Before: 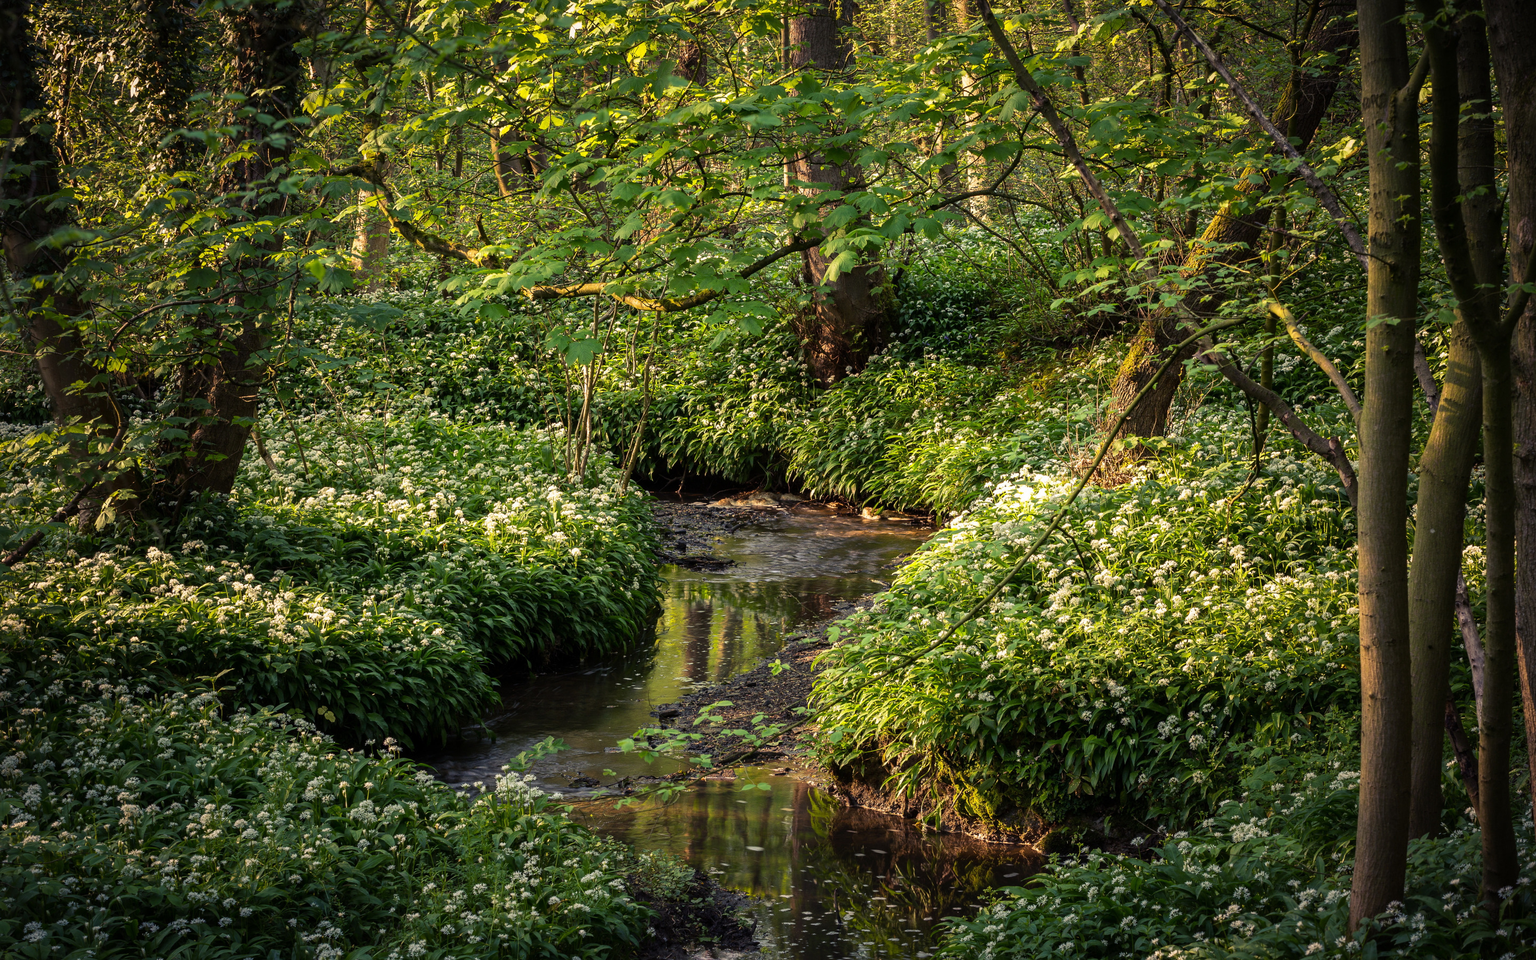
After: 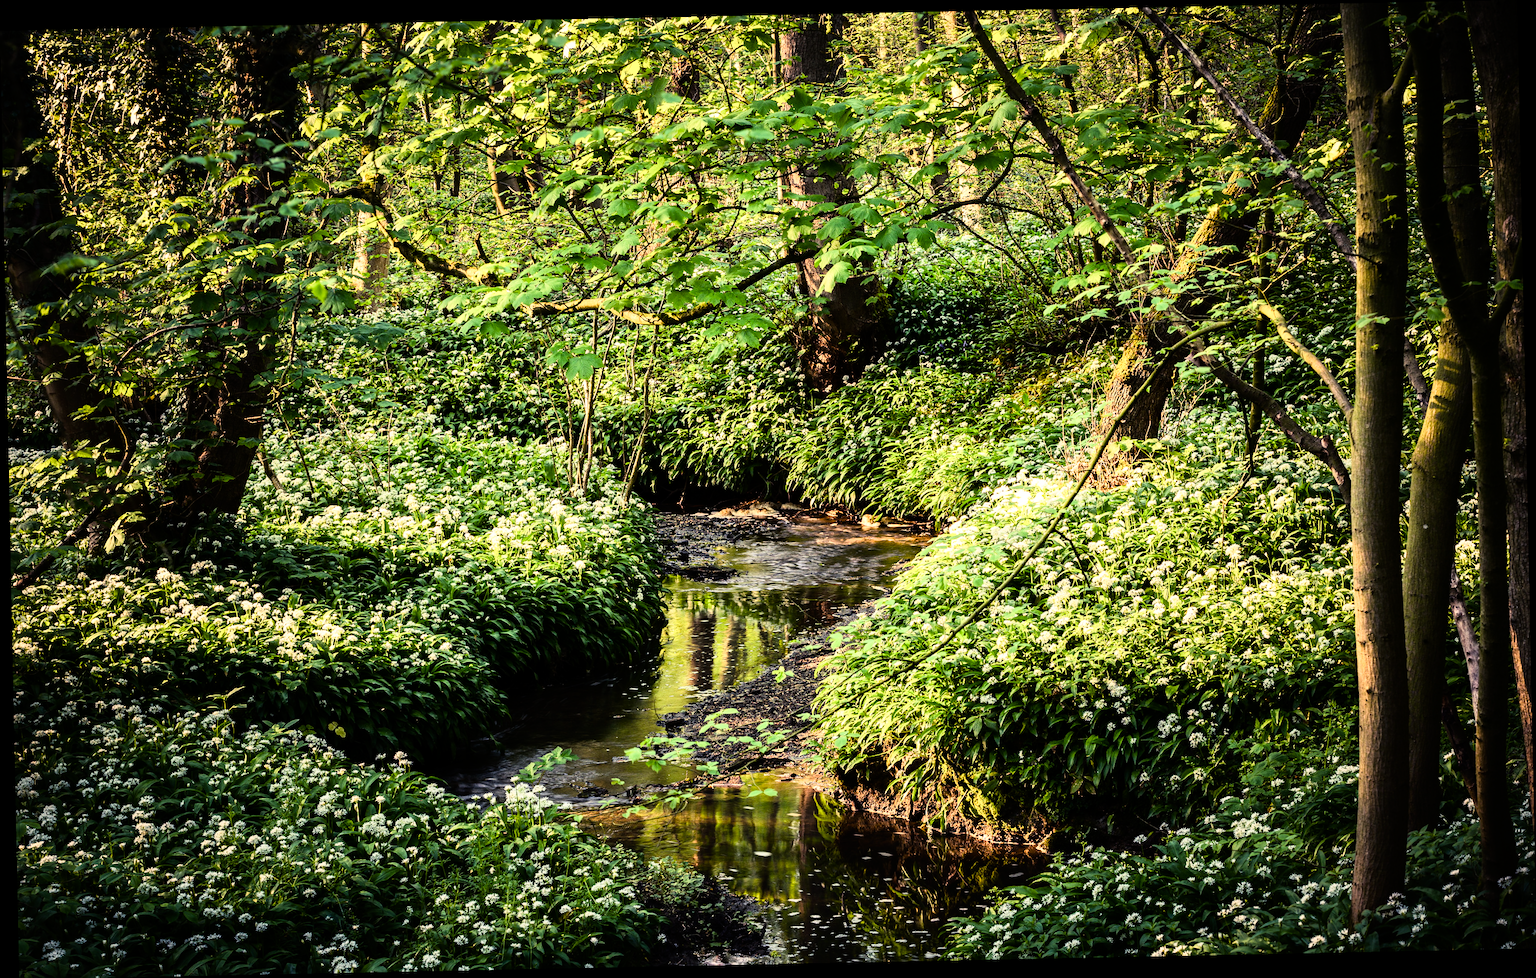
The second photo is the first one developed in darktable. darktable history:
color balance rgb: perceptual saturation grading › global saturation 20%, perceptual saturation grading › highlights -50%, perceptual saturation grading › shadows 30%
rgb curve: curves: ch0 [(0, 0) (0.21, 0.15) (0.24, 0.21) (0.5, 0.75) (0.75, 0.96) (0.89, 0.99) (1, 1)]; ch1 [(0, 0.02) (0.21, 0.13) (0.25, 0.2) (0.5, 0.67) (0.75, 0.9) (0.89, 0.97) (1, 1)]; ch2 [(0, 0.02) (0.21, 0.13) (0.25, 0.2) (0.5, 0.67) (0.75, 0.9) (0.89, 0.97) (1, 1)], compensate middle gray true
rotate and perspective: rotation -1.17°, automatic cropping off
